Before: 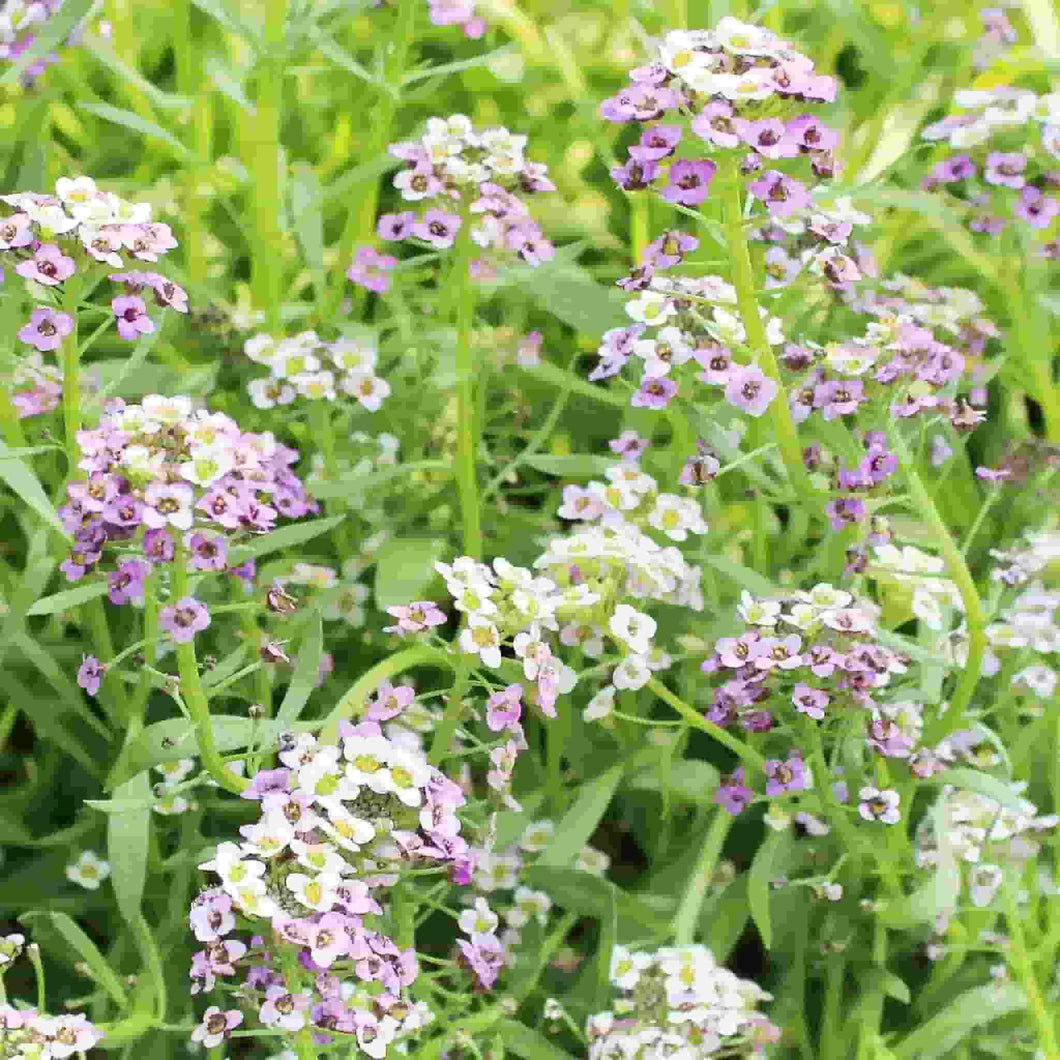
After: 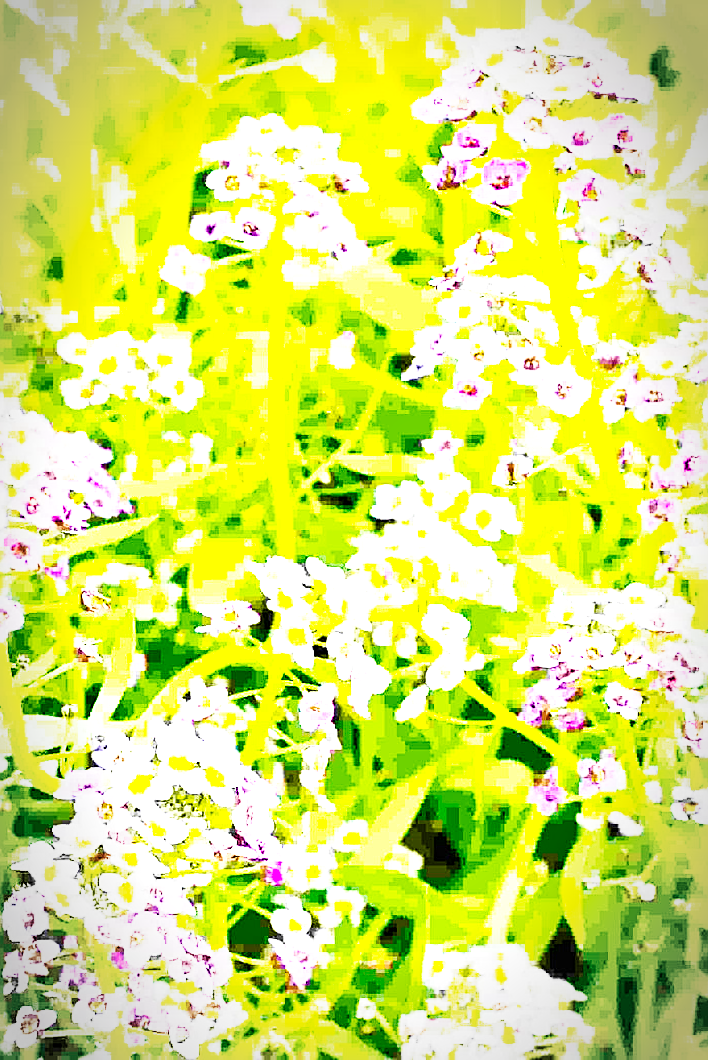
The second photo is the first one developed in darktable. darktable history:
crop and rotate: left 17.718%, right 15.415%
base curve: curves: ch0 [(0, 0) (0.007, 0.004) (0.027, 0.03) (0.046, 0.07) (0.207, 0.54) (0.442, 0.872) (0.673, 0.972) (1, 1)], preserve colors none
local contrast: highlights 104%, shadows 102%, detail 119%, midtone range 0.2
vignetting: automatic ratio true, unbound false
color balance rgb: perceptual saturation grading › global saturation 99.472%, perceptual brilliance grading › global brilliance 29.957%, perceptual brilliance grading › highlights 11.995%, perceptual brilliance grading › mid-tones 24.602%
sharpen: radius 1.958
